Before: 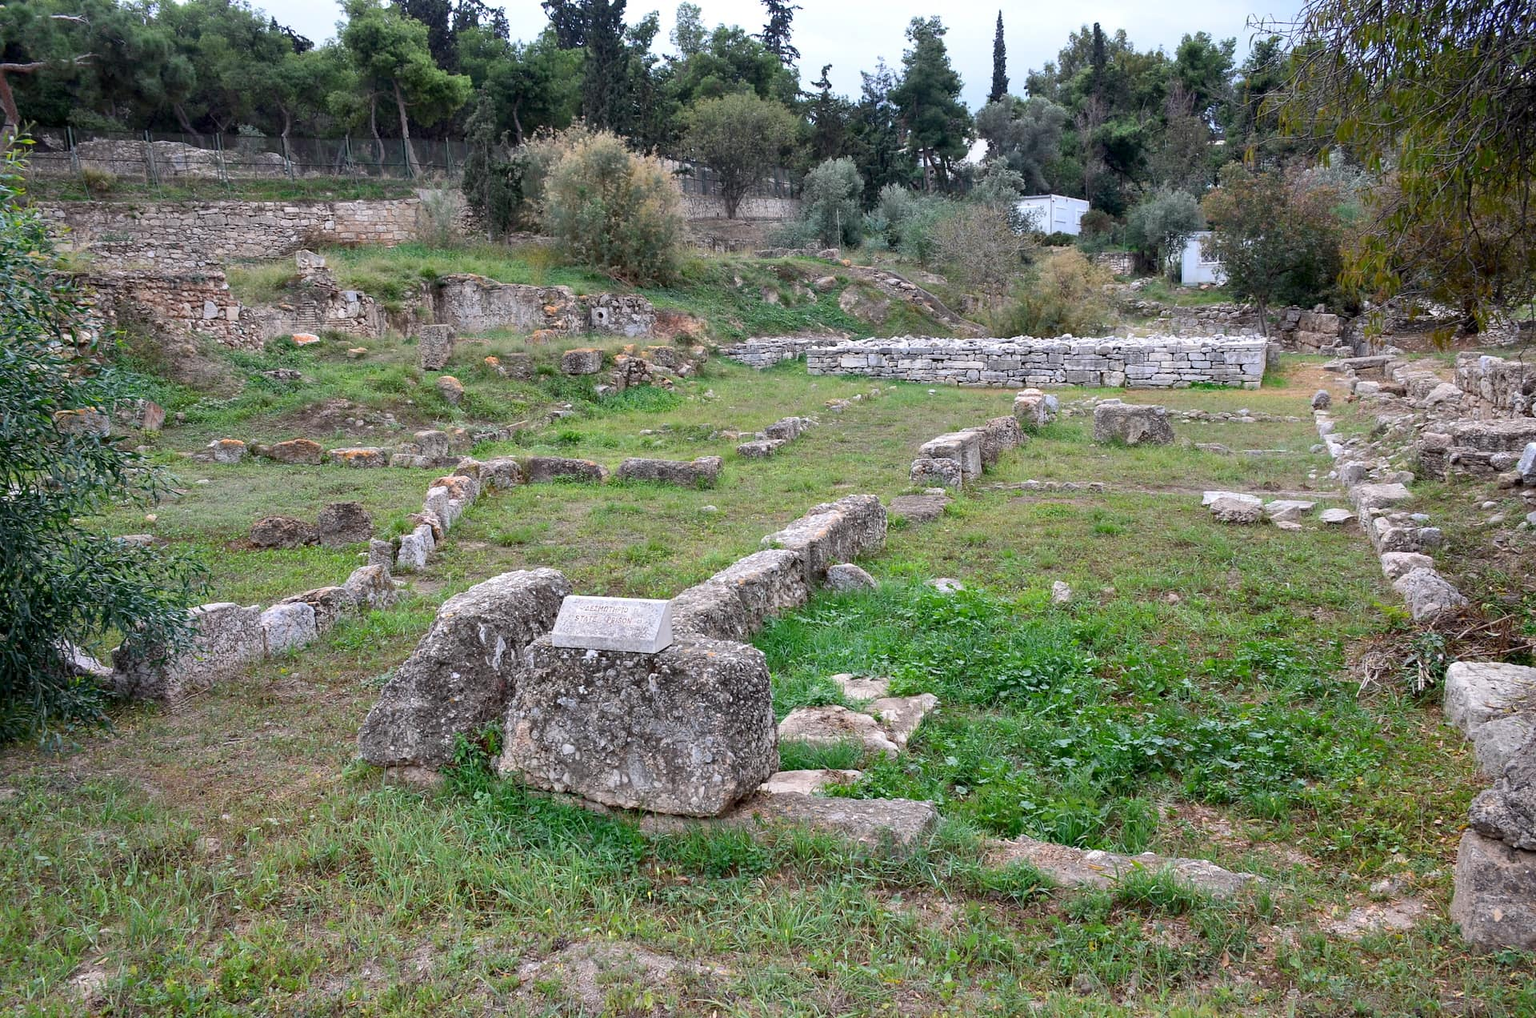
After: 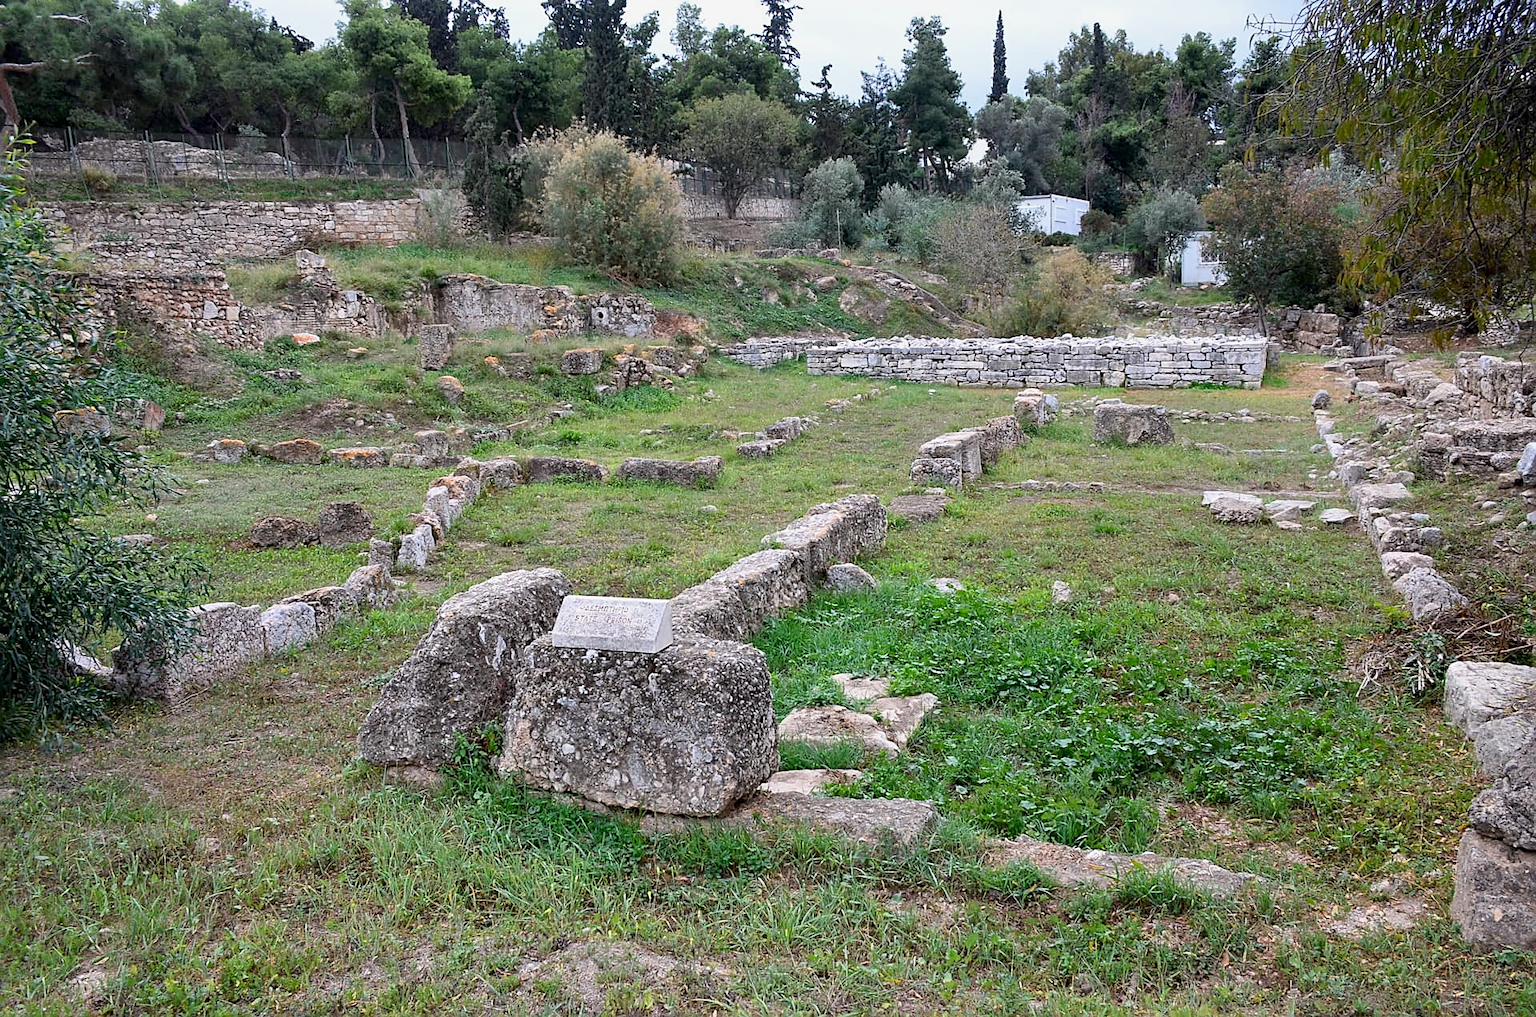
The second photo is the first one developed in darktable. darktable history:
sharpen: on, module defaults
filmic rgb: black relative exposure -16 EV, white relative exposure 2.9 EV, hardness 9.98
